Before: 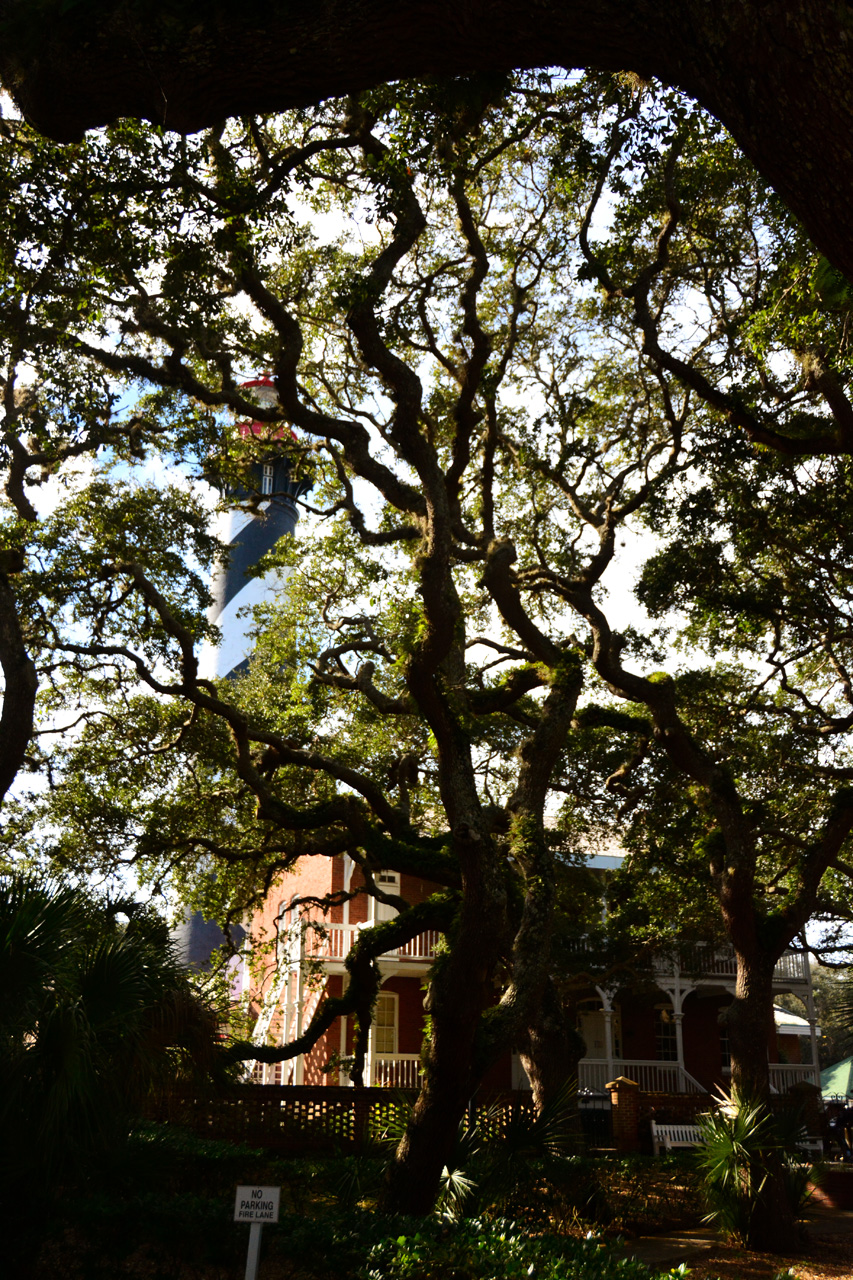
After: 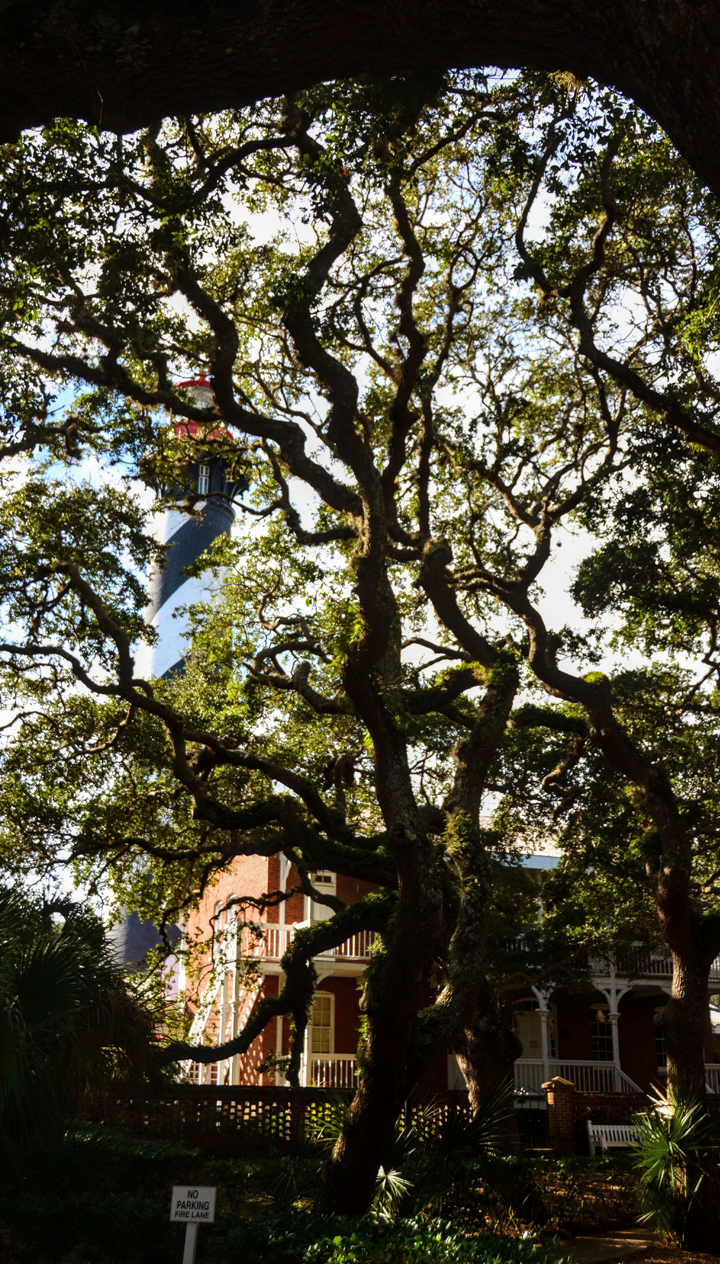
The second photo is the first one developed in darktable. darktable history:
crop: left 7.598%, right 7.873%
local contrast: on, module defaults
